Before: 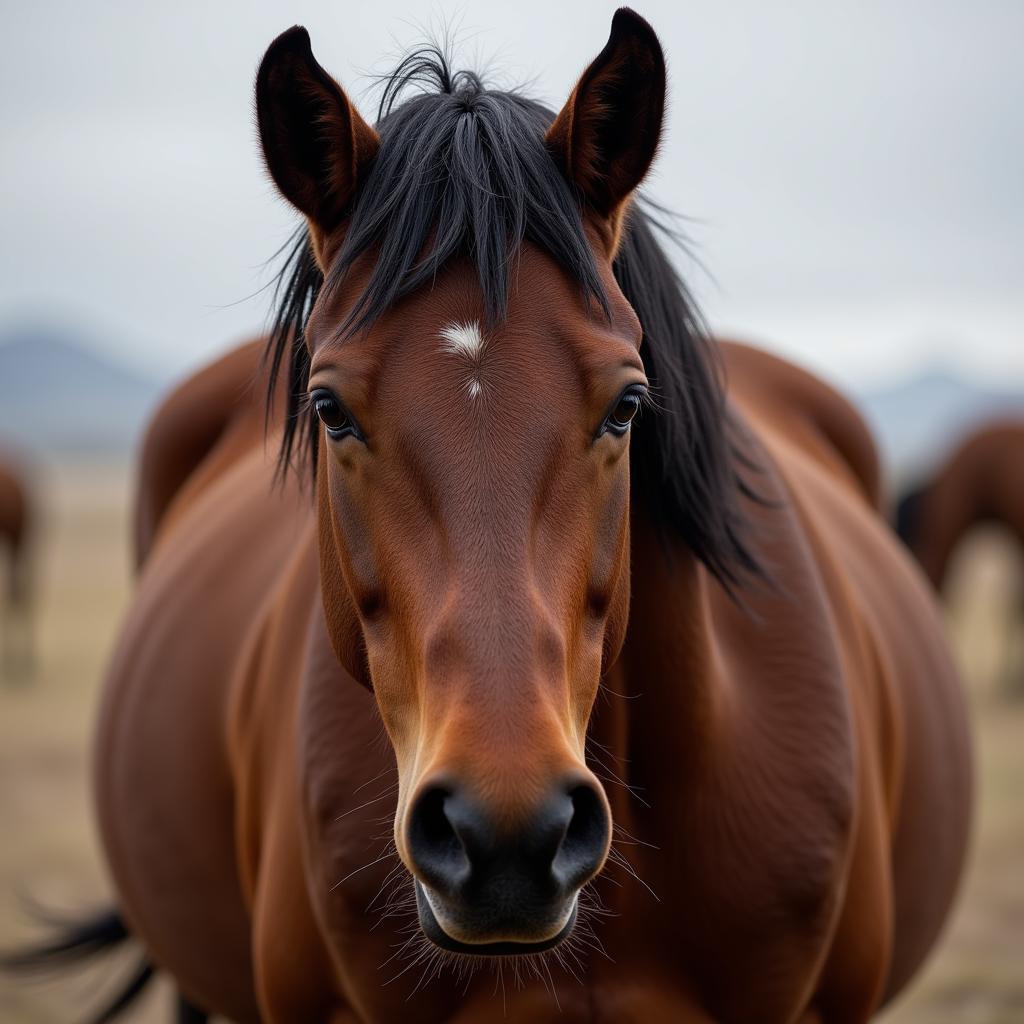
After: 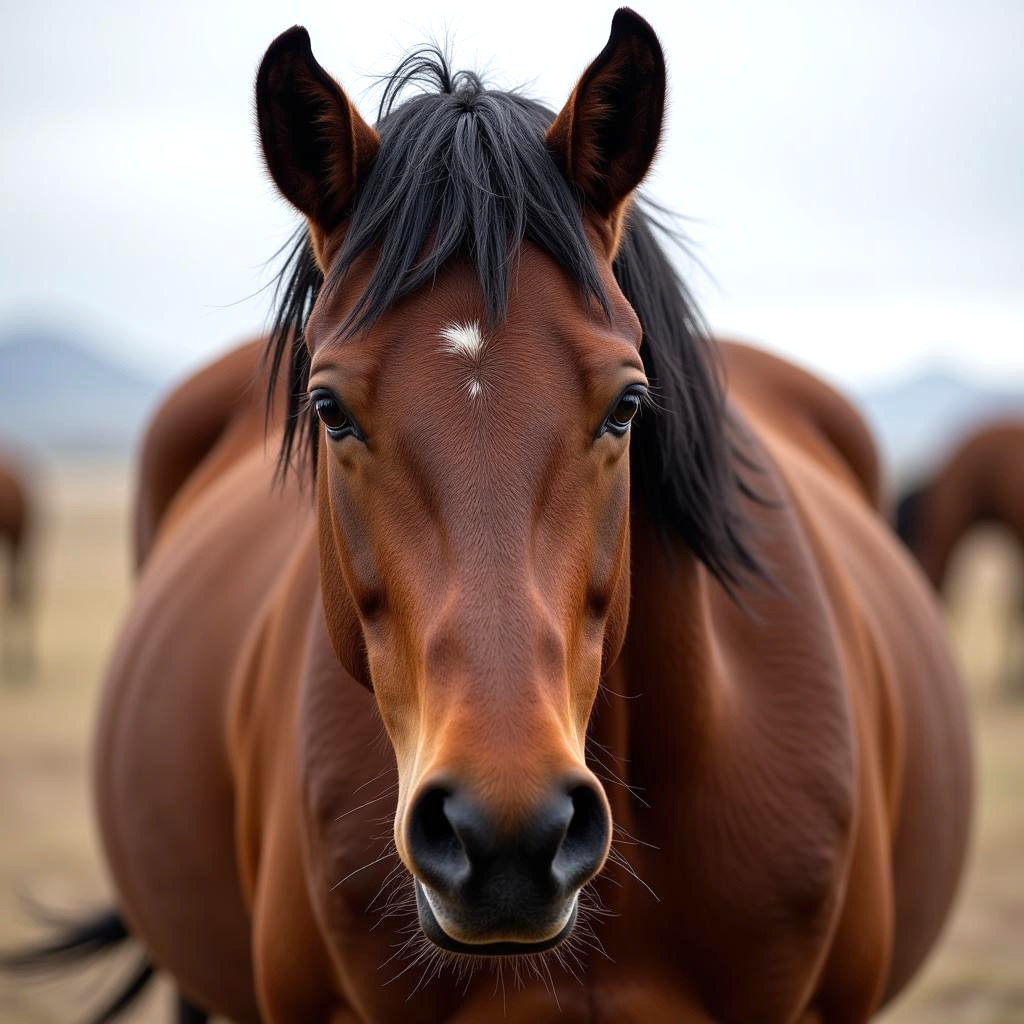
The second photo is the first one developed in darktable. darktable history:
exposure: exposure 0.451 EV, compensate highlight preservation false
